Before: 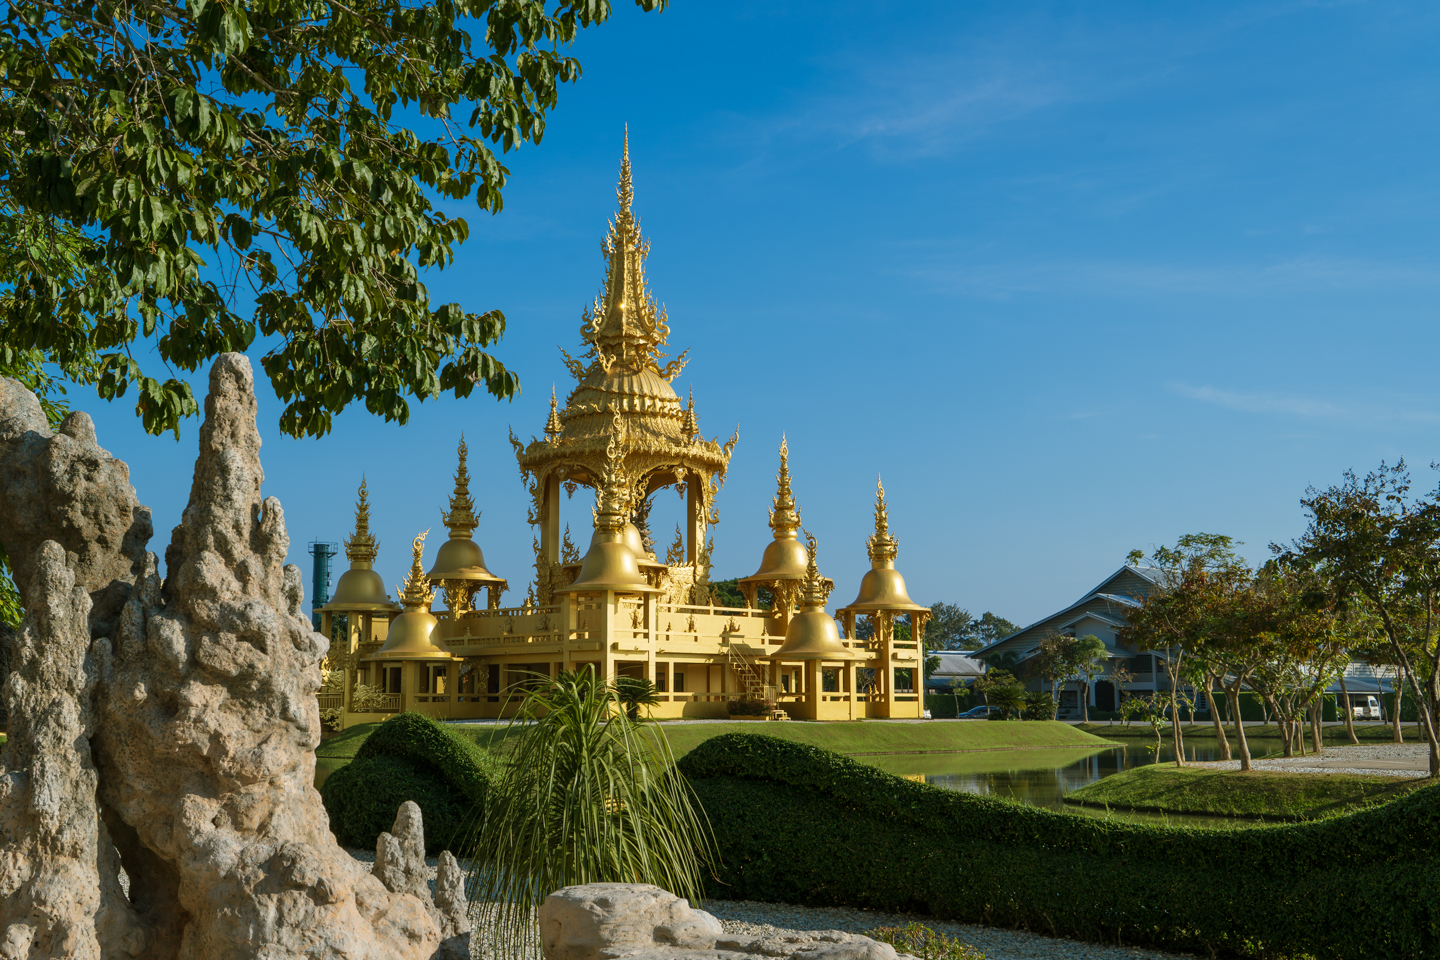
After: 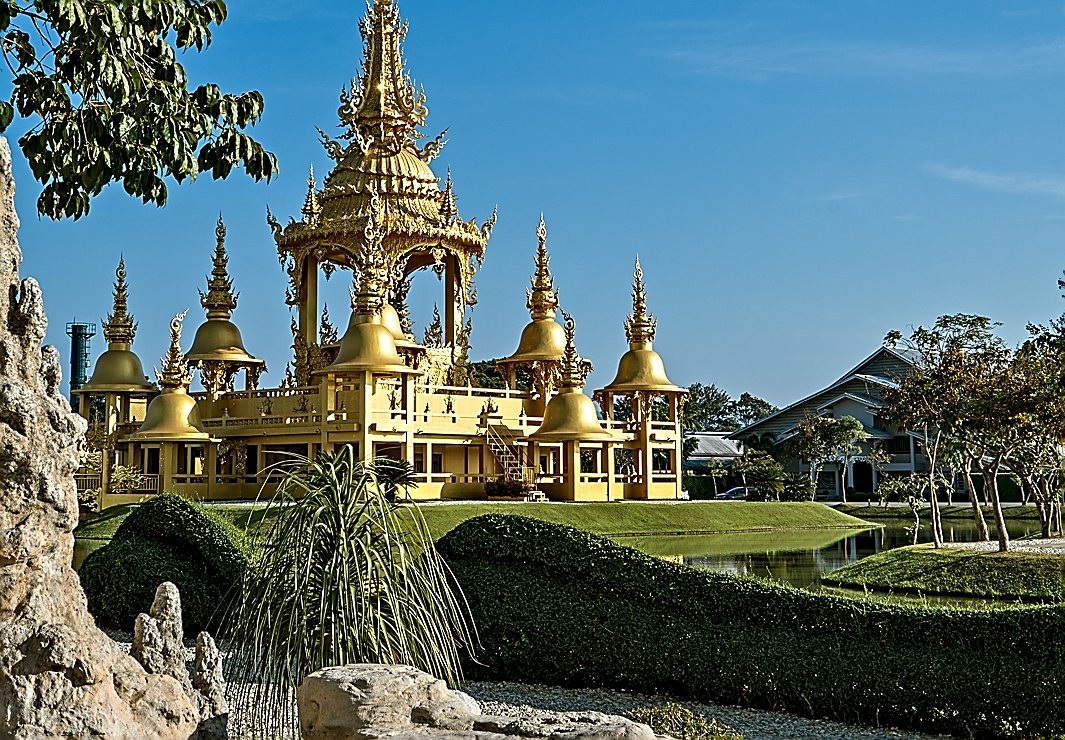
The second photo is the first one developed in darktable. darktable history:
sharpen: radius 1.4, amount 1.25, threshold 0.7
crop: left 16.871%, top 22.857%, right 9.116%
contrast equalizer: octaves 7, y [[0.5, 0.542, 0.583, 0.625, 0.667, 0.708], [0.5 ×6], [0.5 ×6], [0 ×6], [0 ×6]]
